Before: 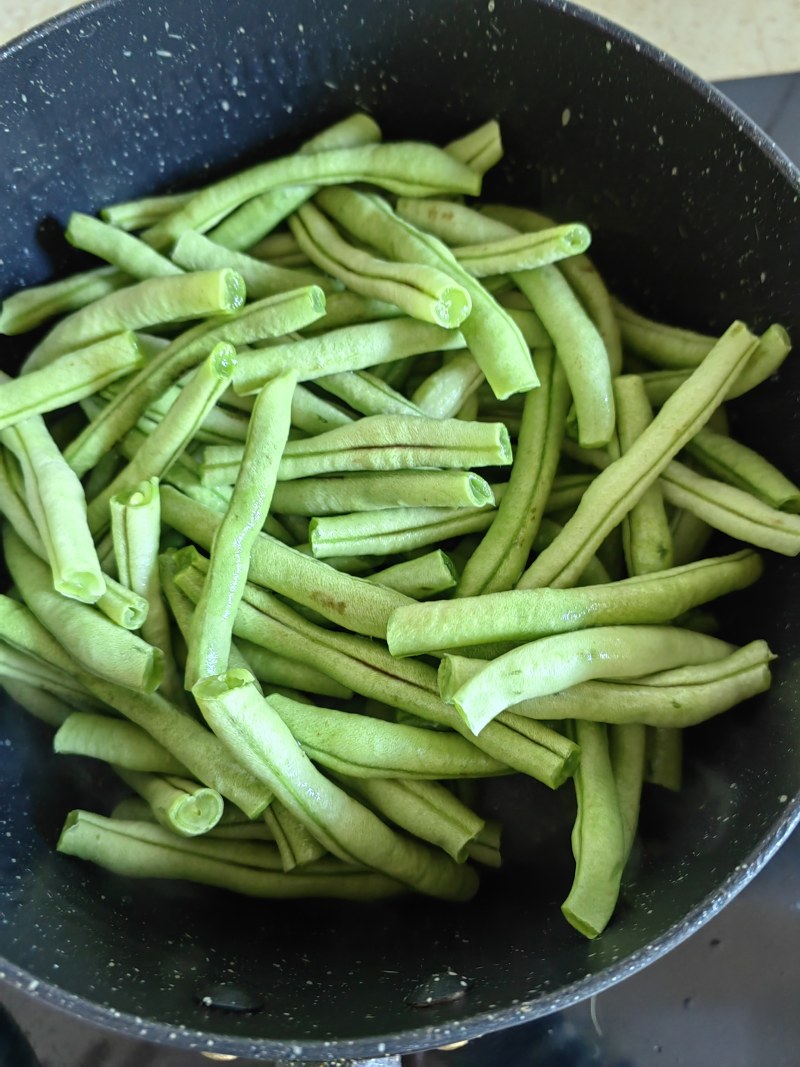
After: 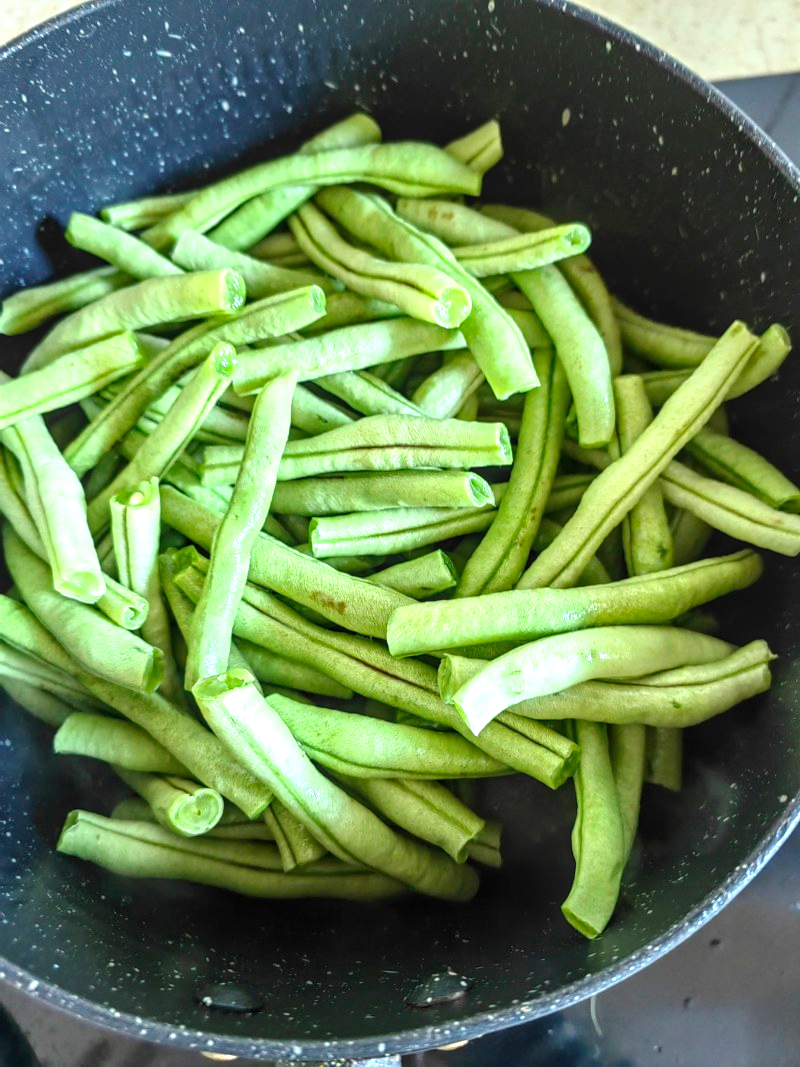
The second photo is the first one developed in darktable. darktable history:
exposure: exposure 0.636 EV, compensate highlight preservation false
local contrast: on, module defaults
